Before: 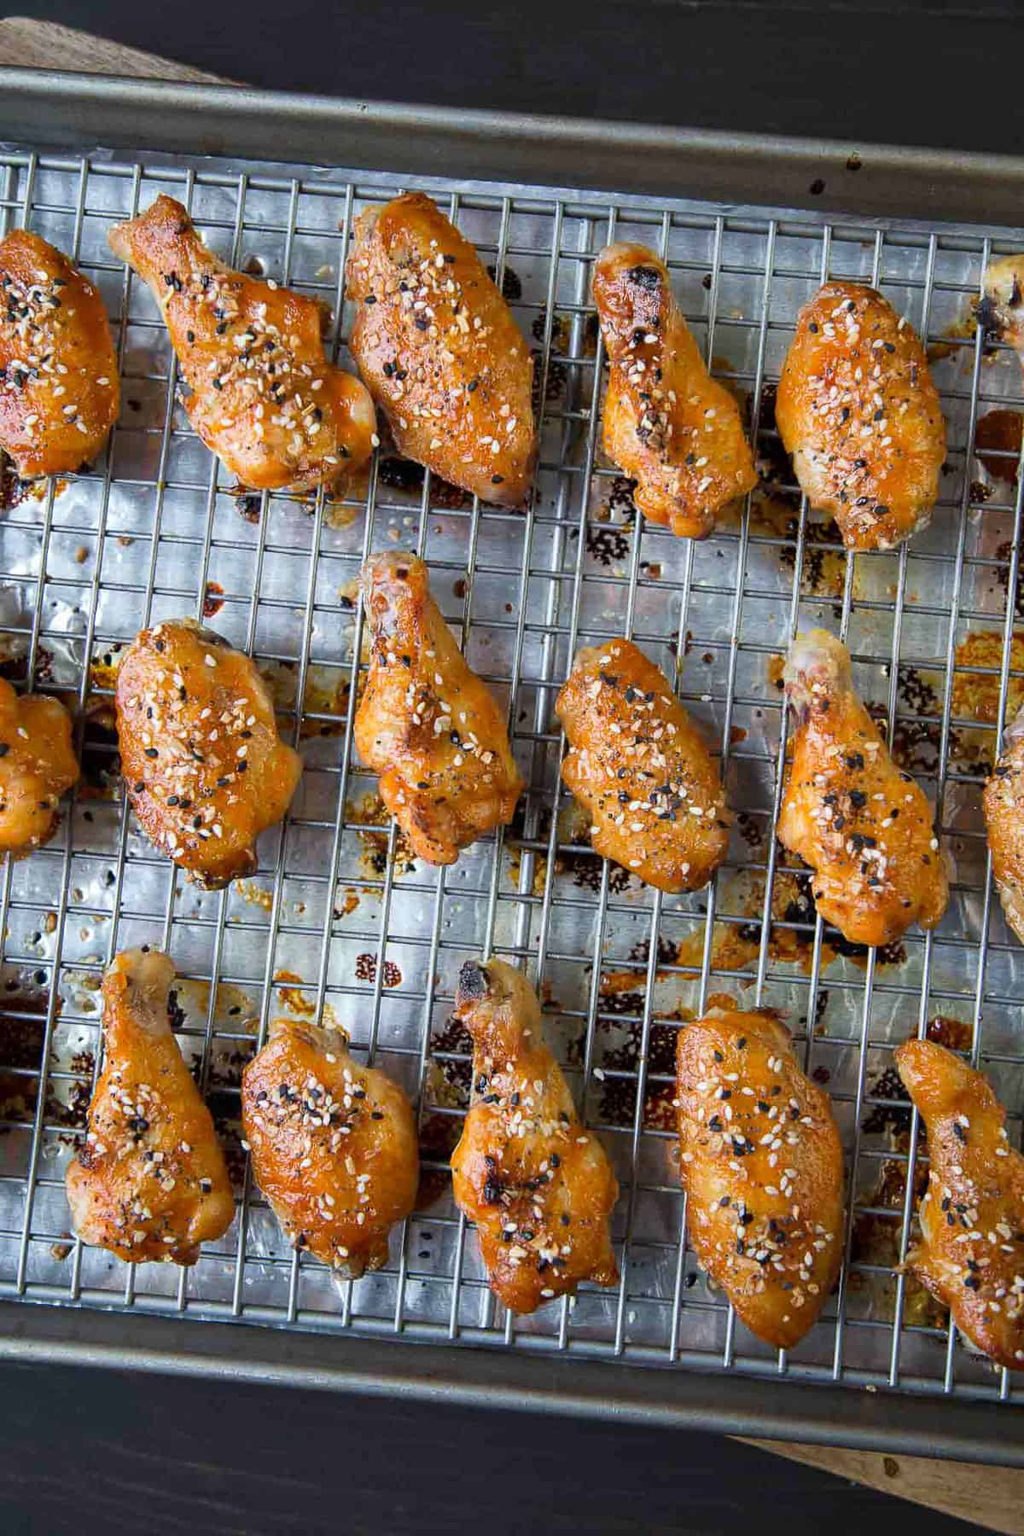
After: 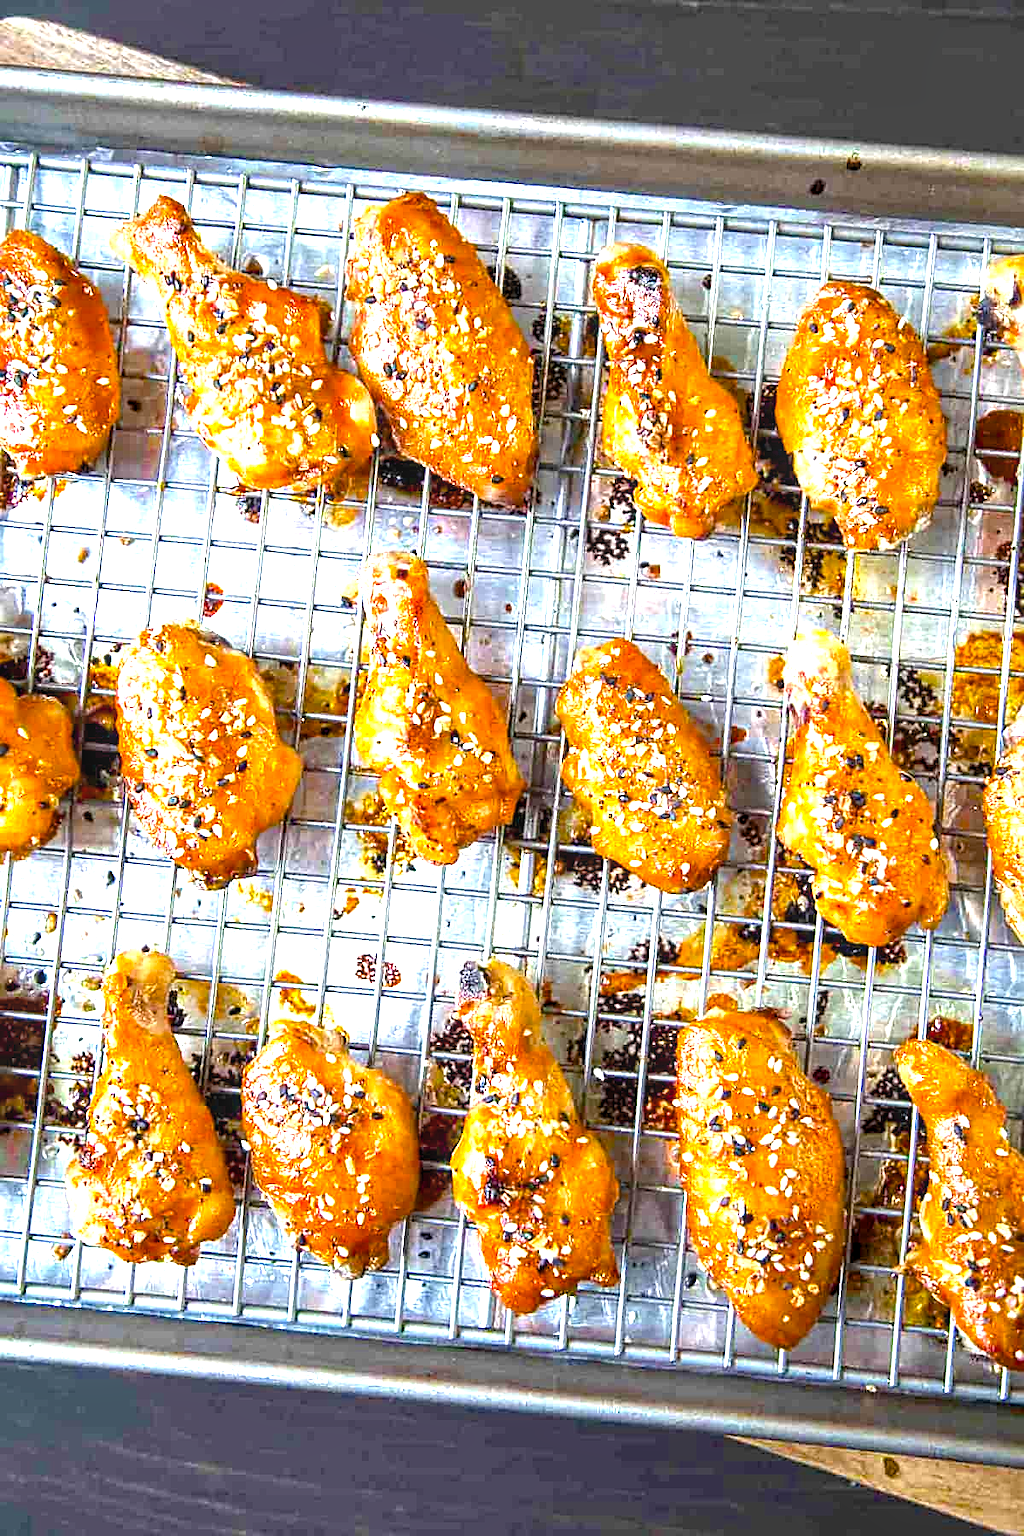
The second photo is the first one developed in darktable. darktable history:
local contrast: on, module defaults
sharpen: amount 0.495
color balance rgb: global offset › luminance -0.401%, perceptual saturation grading › global saturation 19.614%, saturation formula JzAzBz (2021)
exposure: black level correction 0, exposure 1.872 EV, compensate highlight preservation false
